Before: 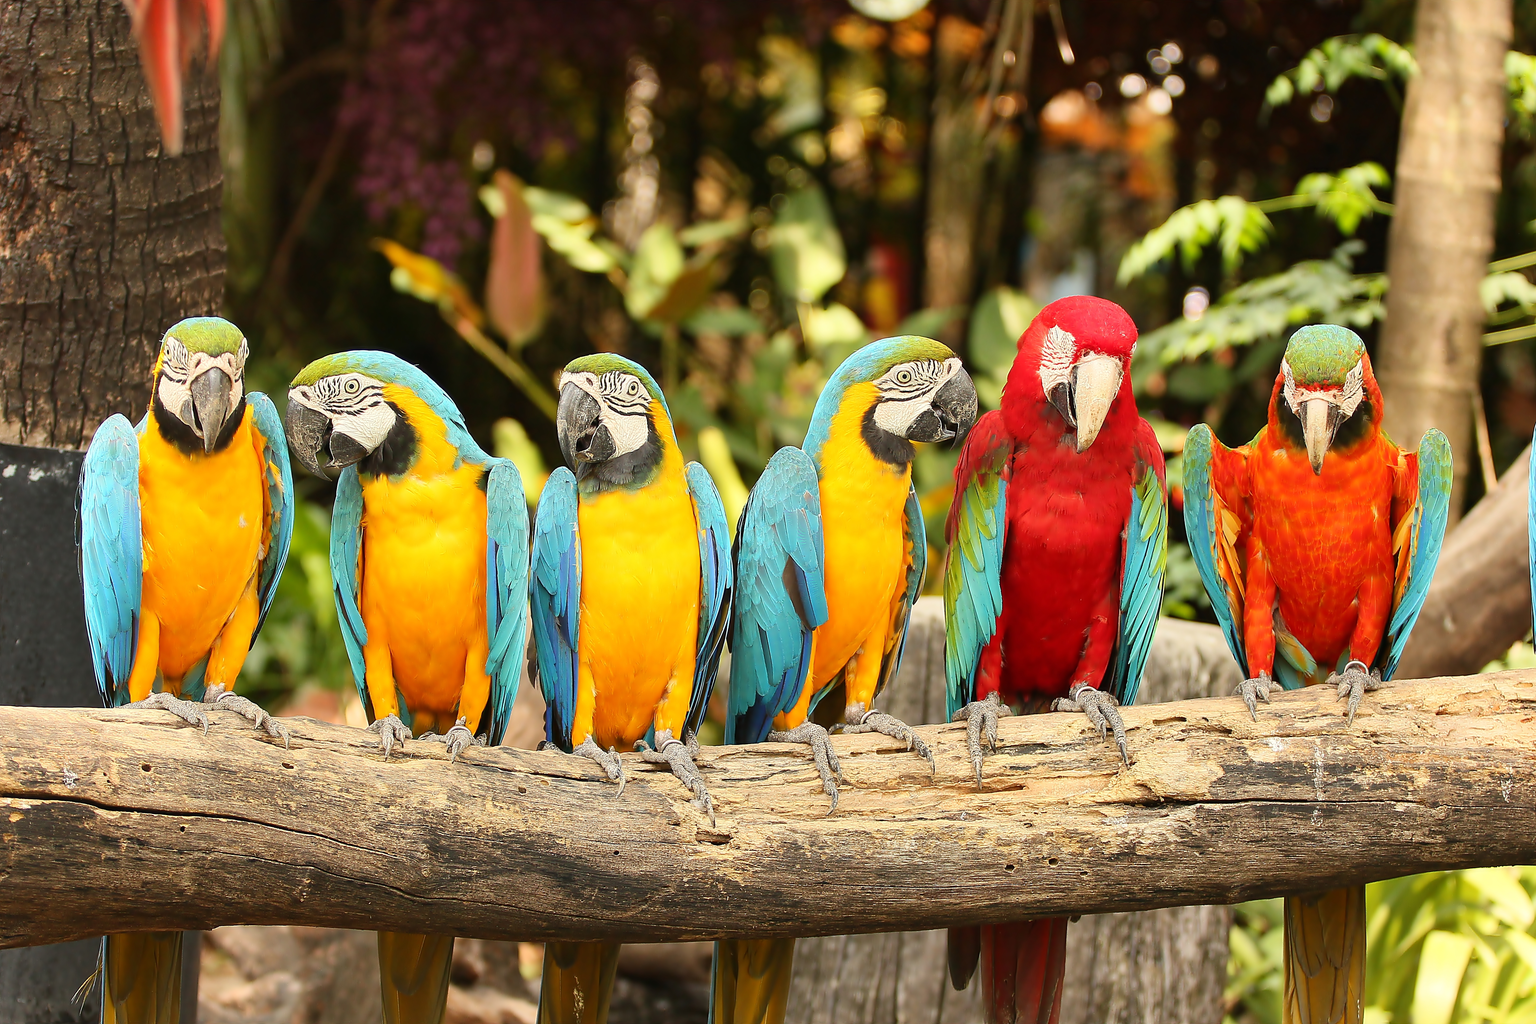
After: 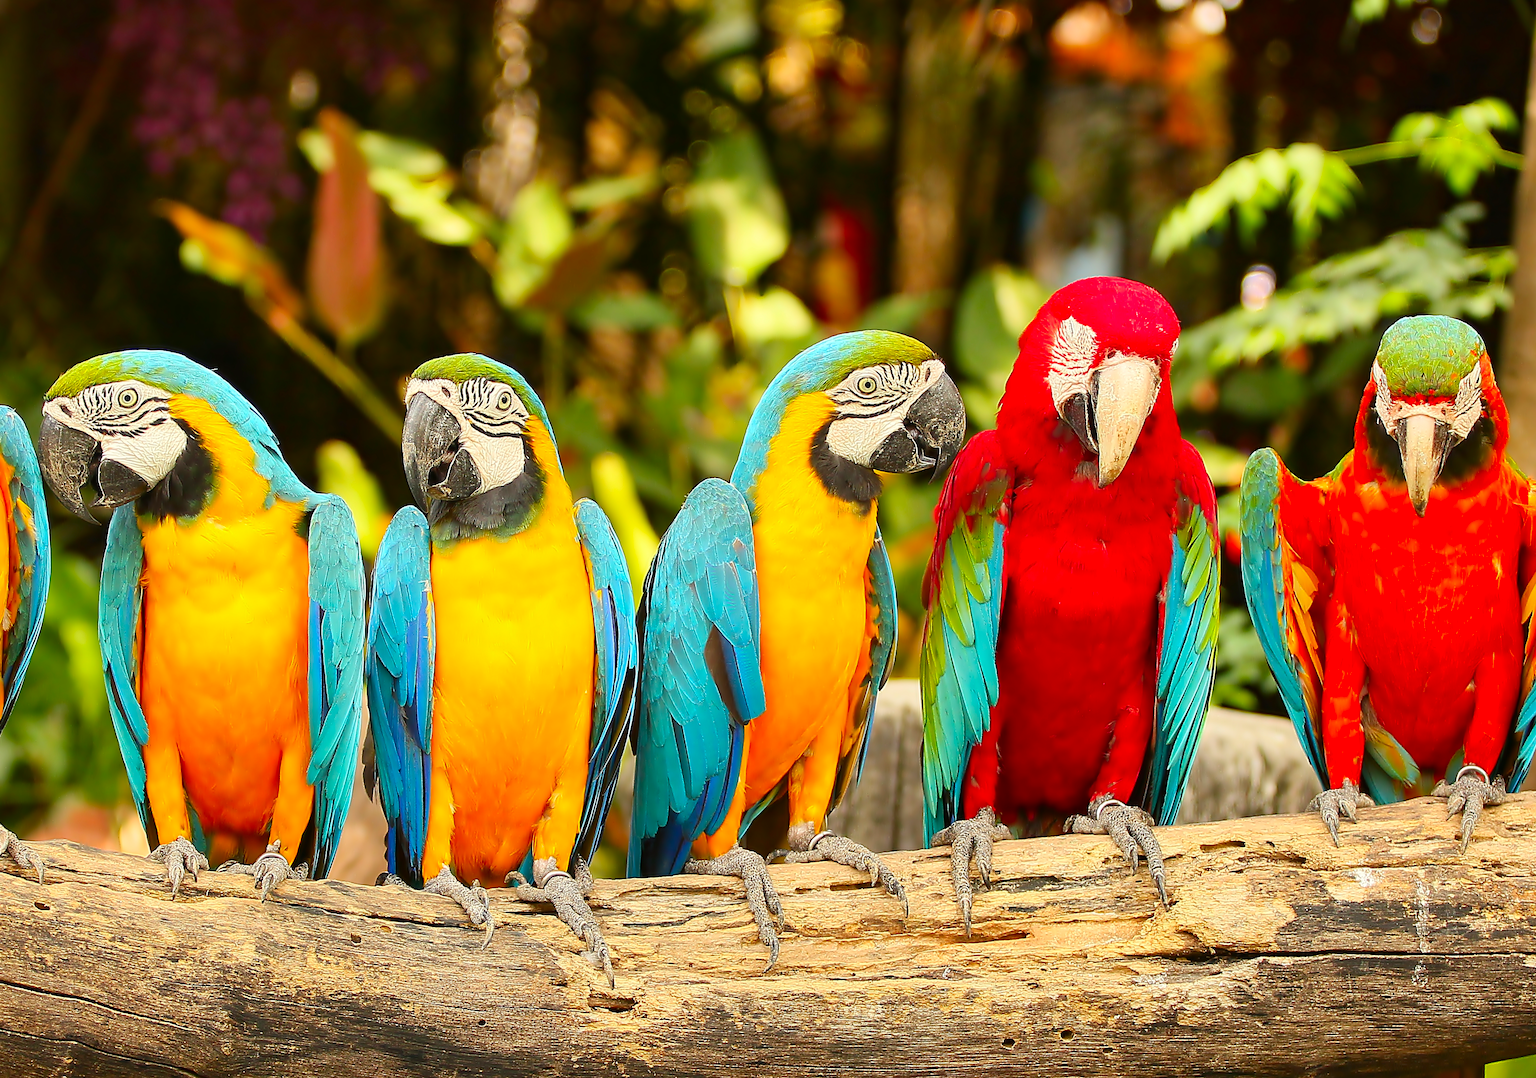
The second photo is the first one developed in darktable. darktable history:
contrast brightness saturation: brightness -0.022, saturation 0.36
exposure: compensate highlight preservation false
crop: left 16.707%, top 8.737%, right 8.402%, bottom 12.575%
